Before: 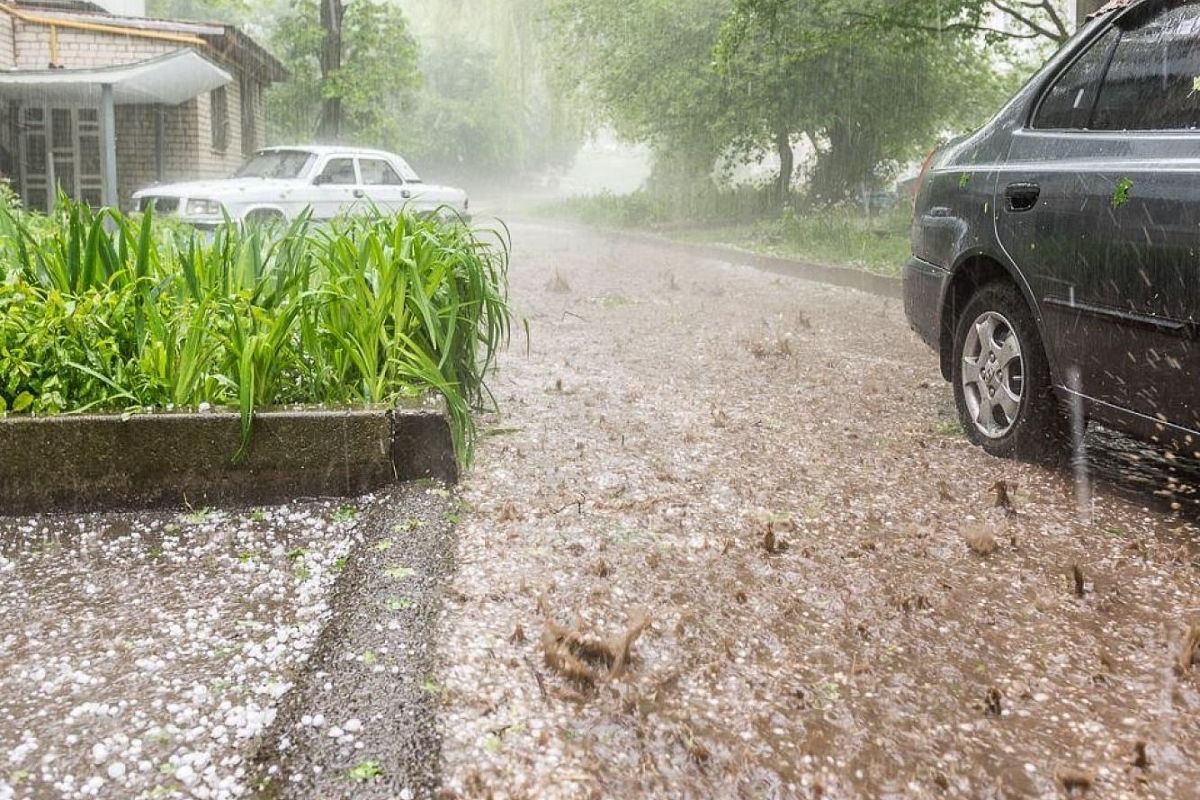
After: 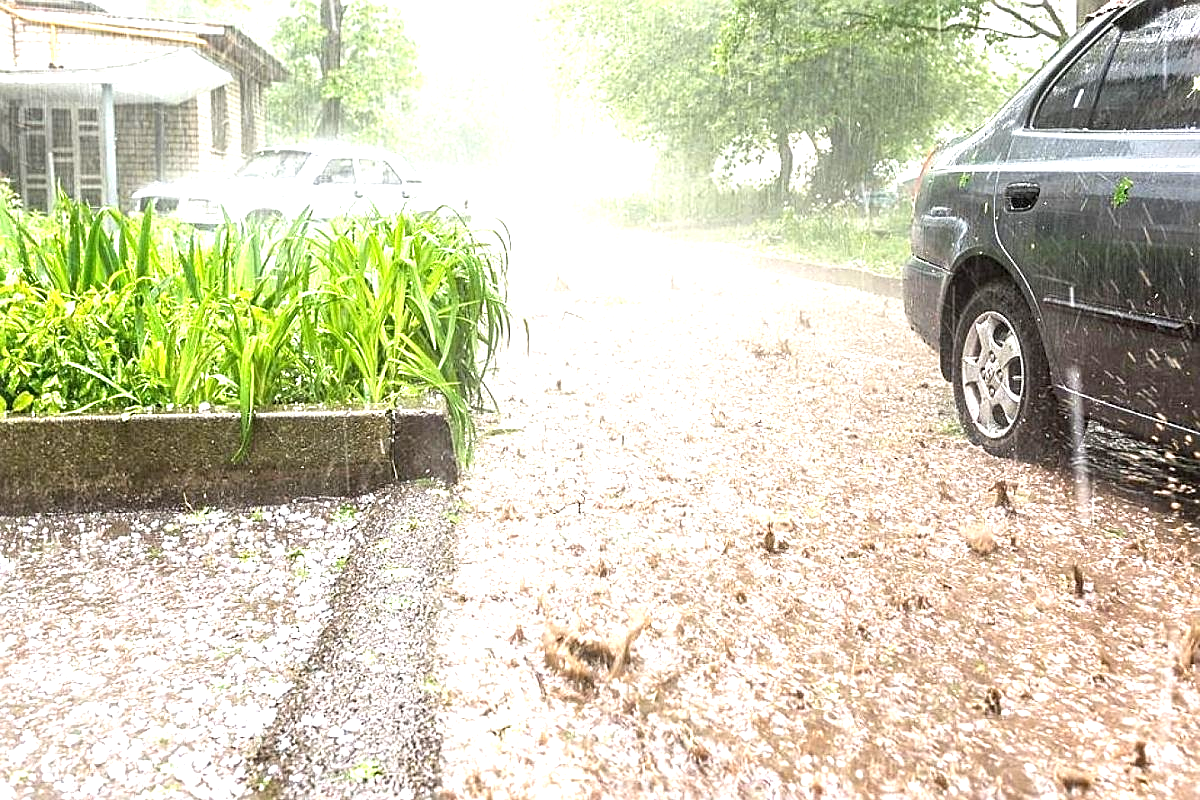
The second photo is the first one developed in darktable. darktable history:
exposure: exposure 1.25 EV, compensate exposure bias true, compensate highlight preservation false
sharpen: on, module defaults
